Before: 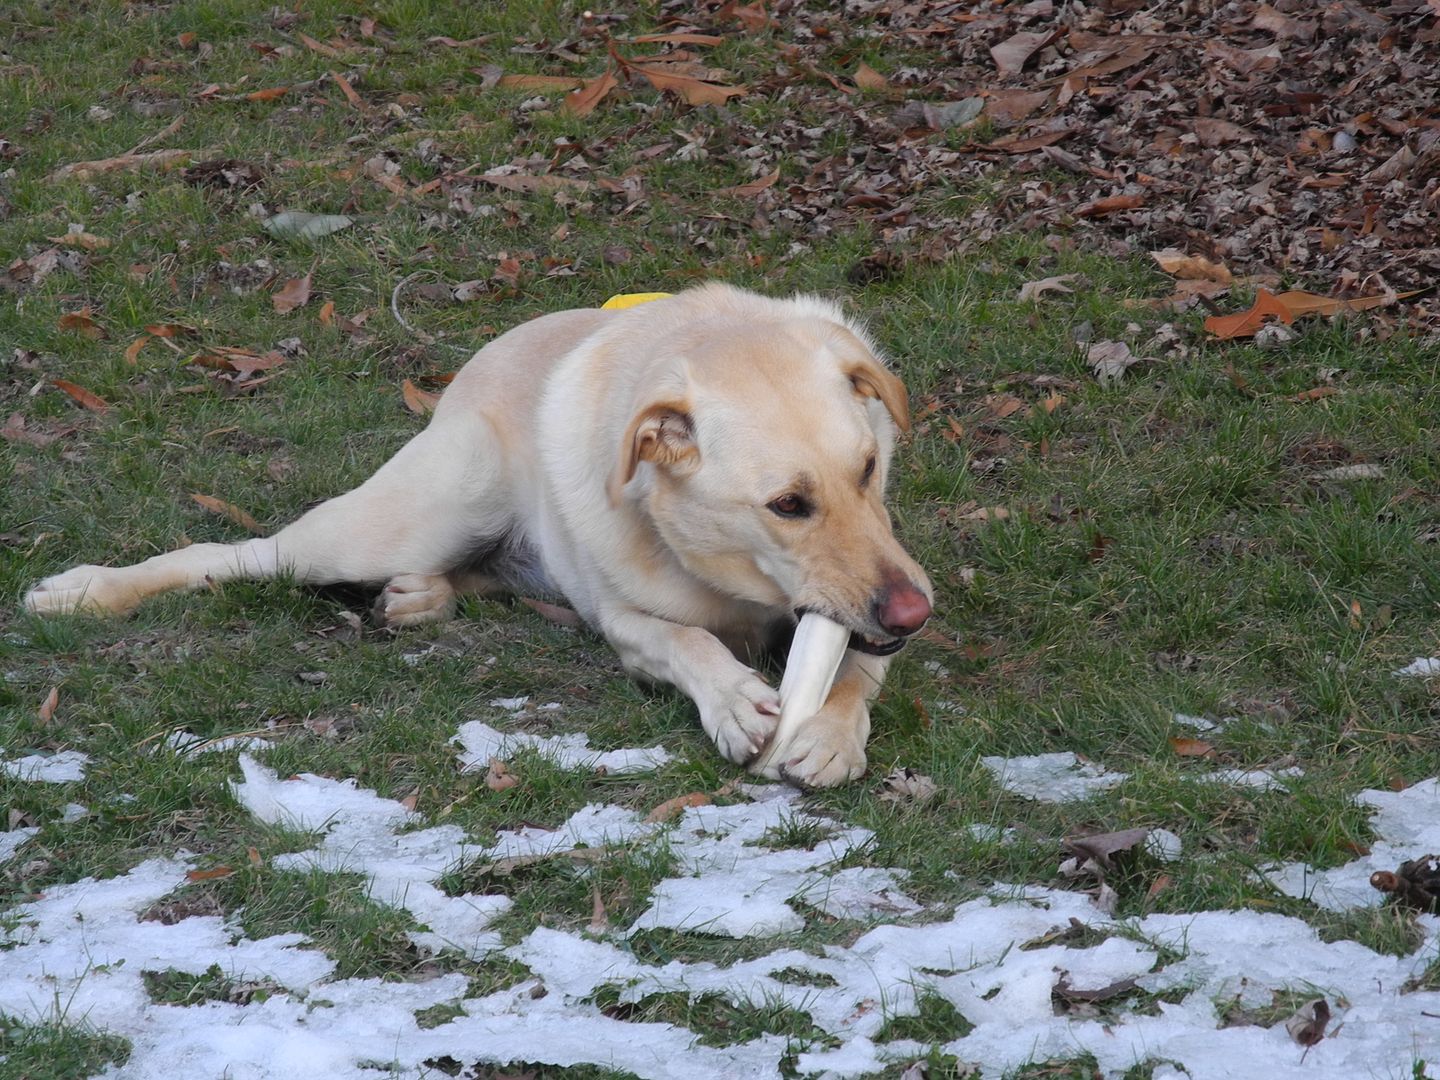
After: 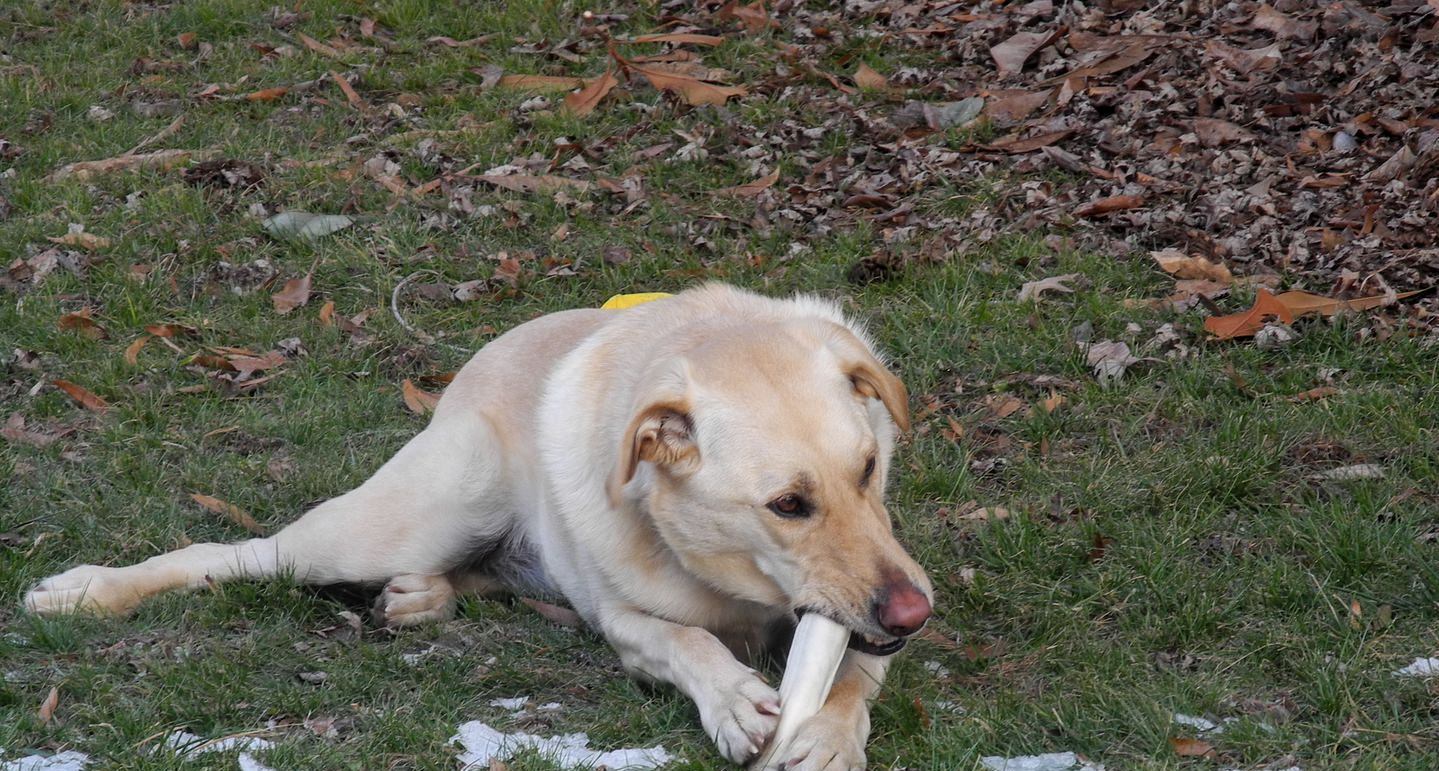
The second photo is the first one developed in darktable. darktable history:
local contrast: on, module defaults
crop: bottom 28.528%
